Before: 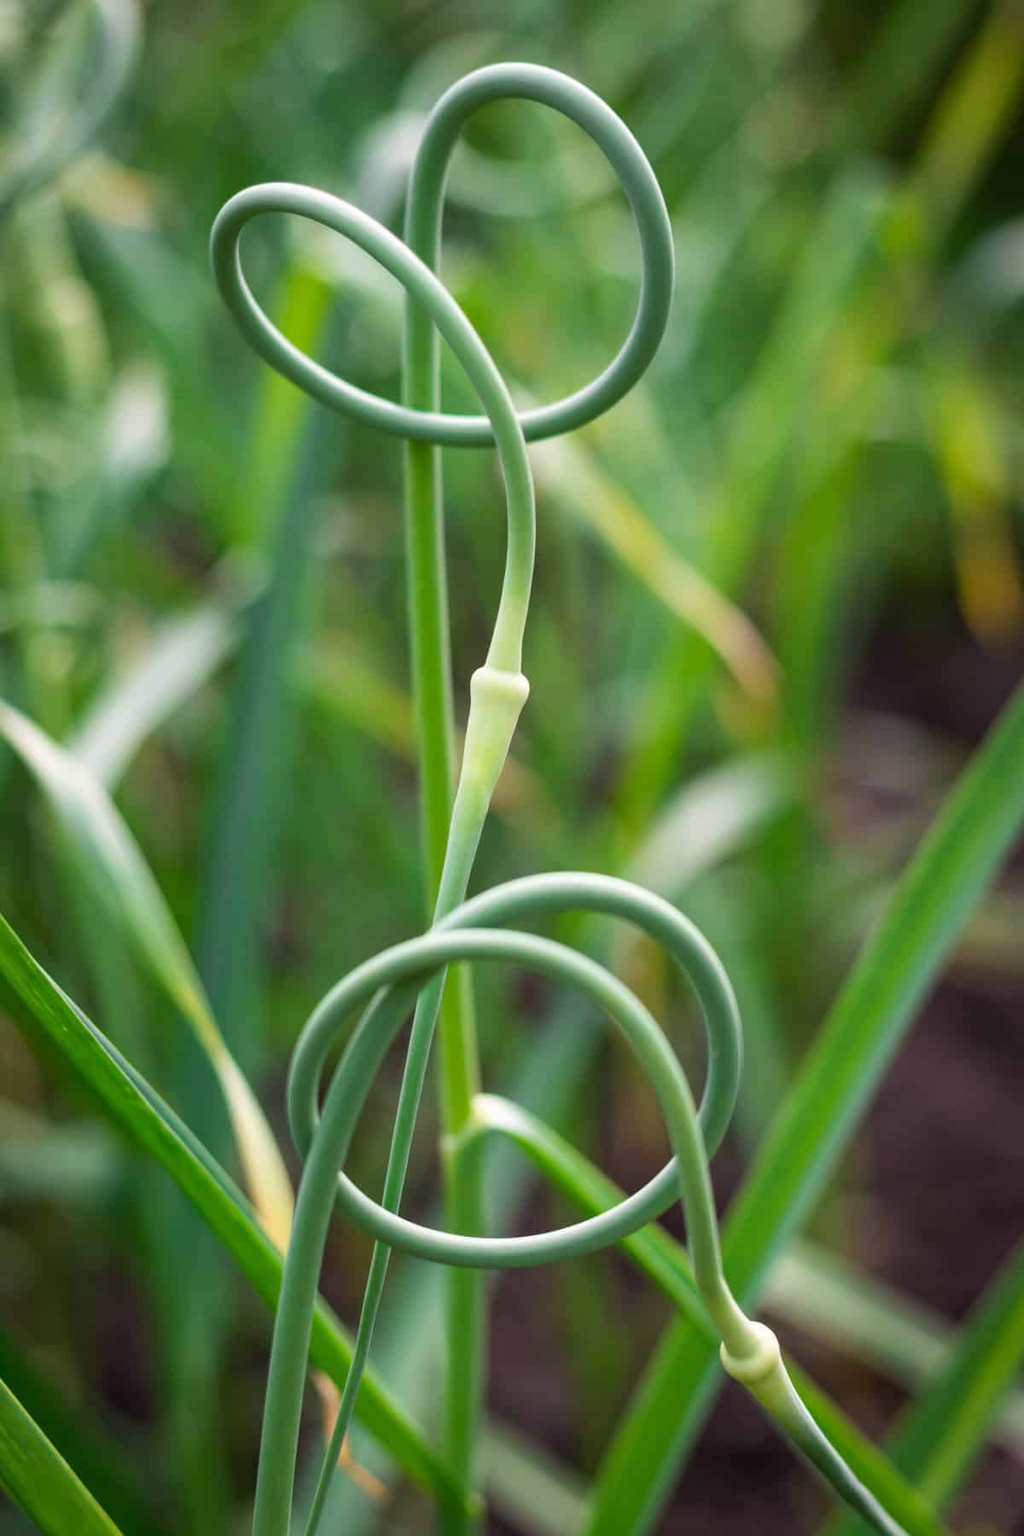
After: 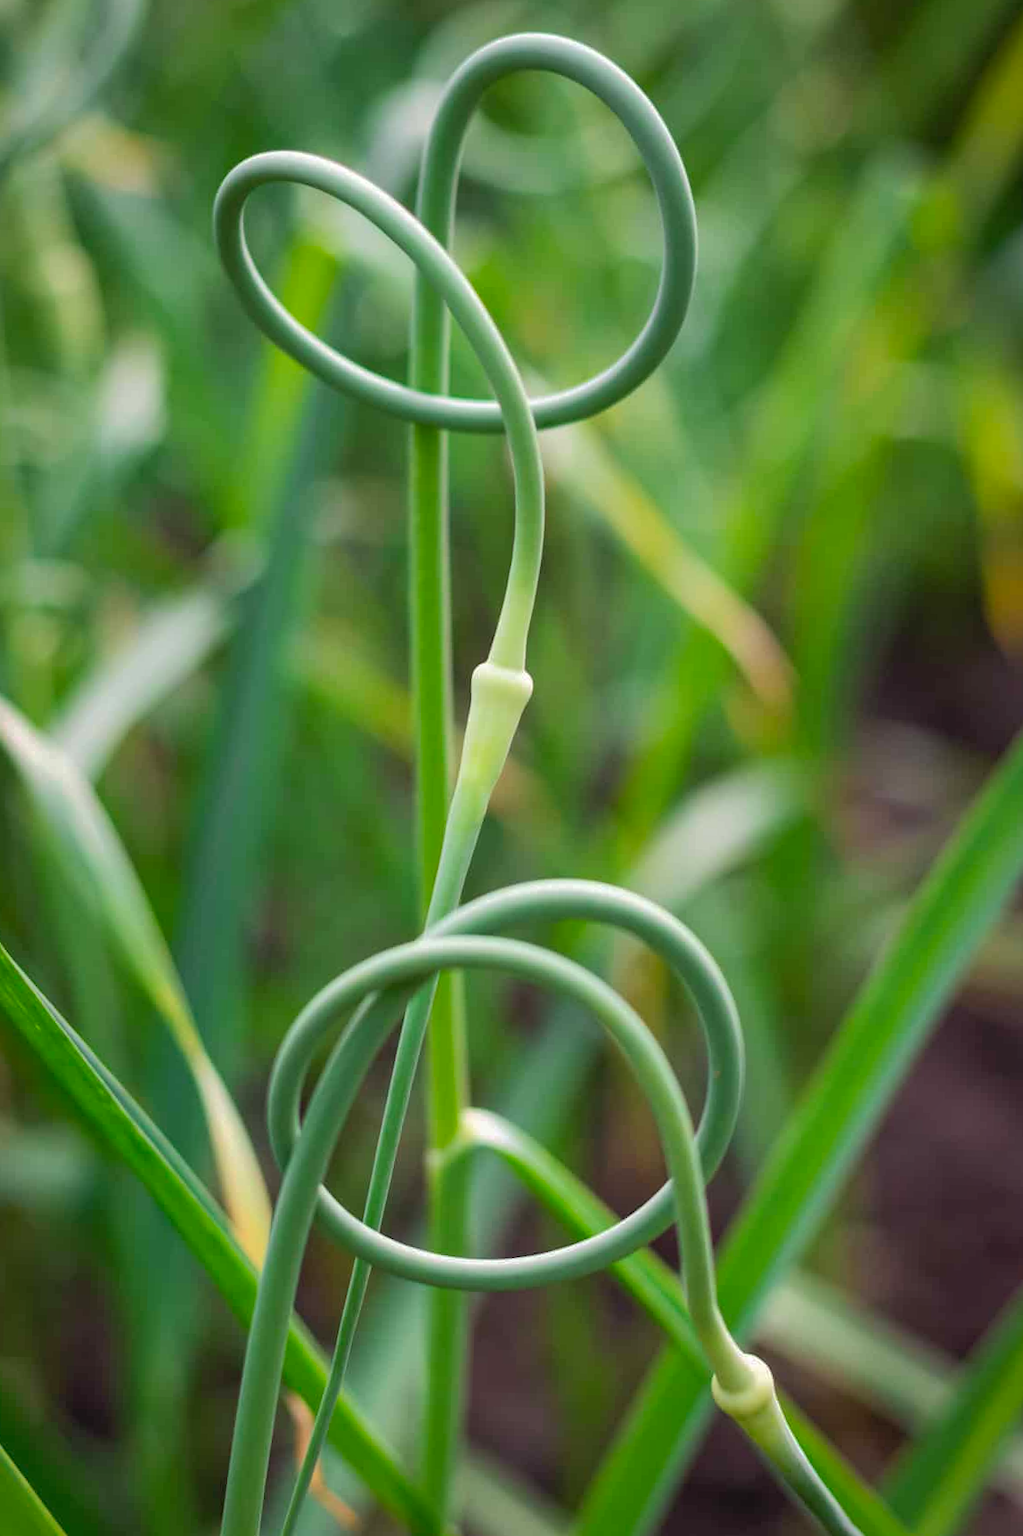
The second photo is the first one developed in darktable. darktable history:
crop and rotate: angle -1.69°
shadows and highlights: shadows 40, highlights -60
color contrast: green-magenta contrast 1.1, blue-yellow contrast 1.1, unbound 0
